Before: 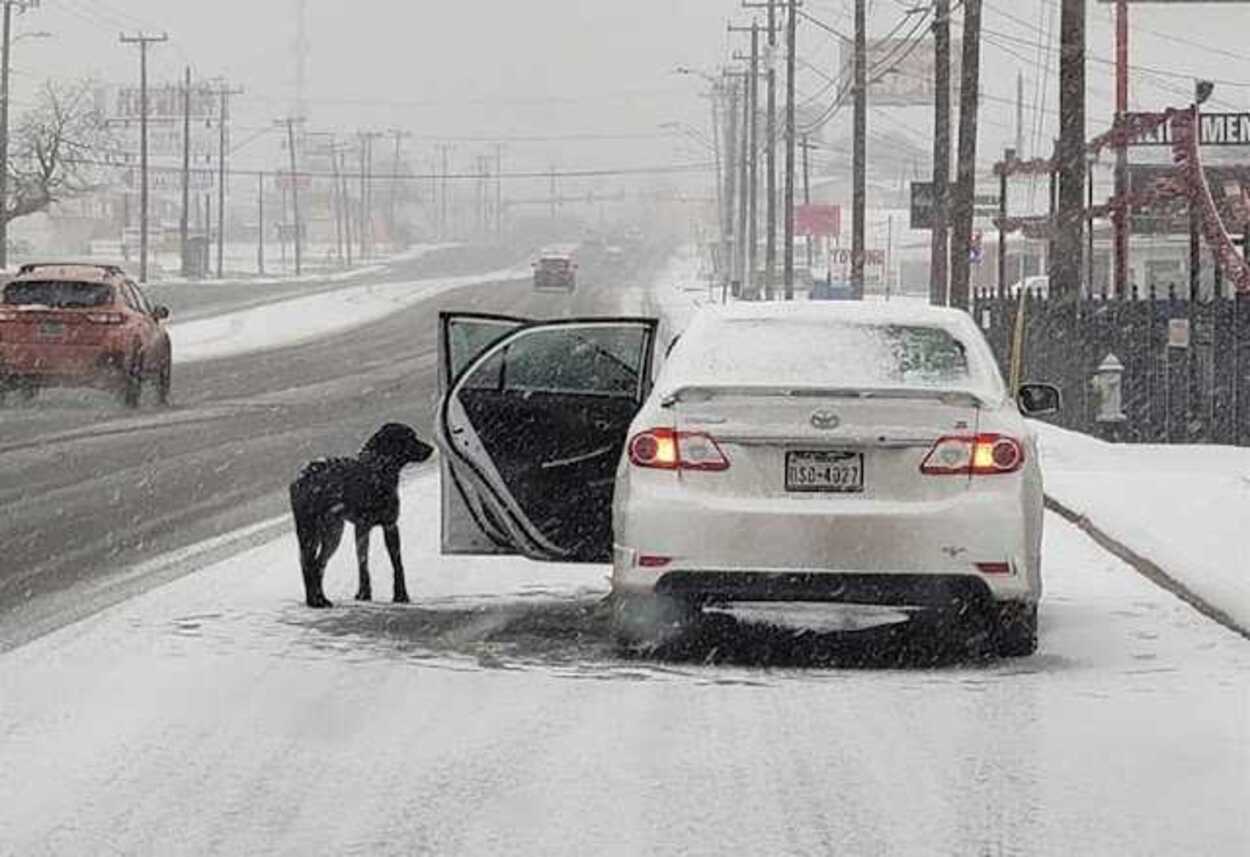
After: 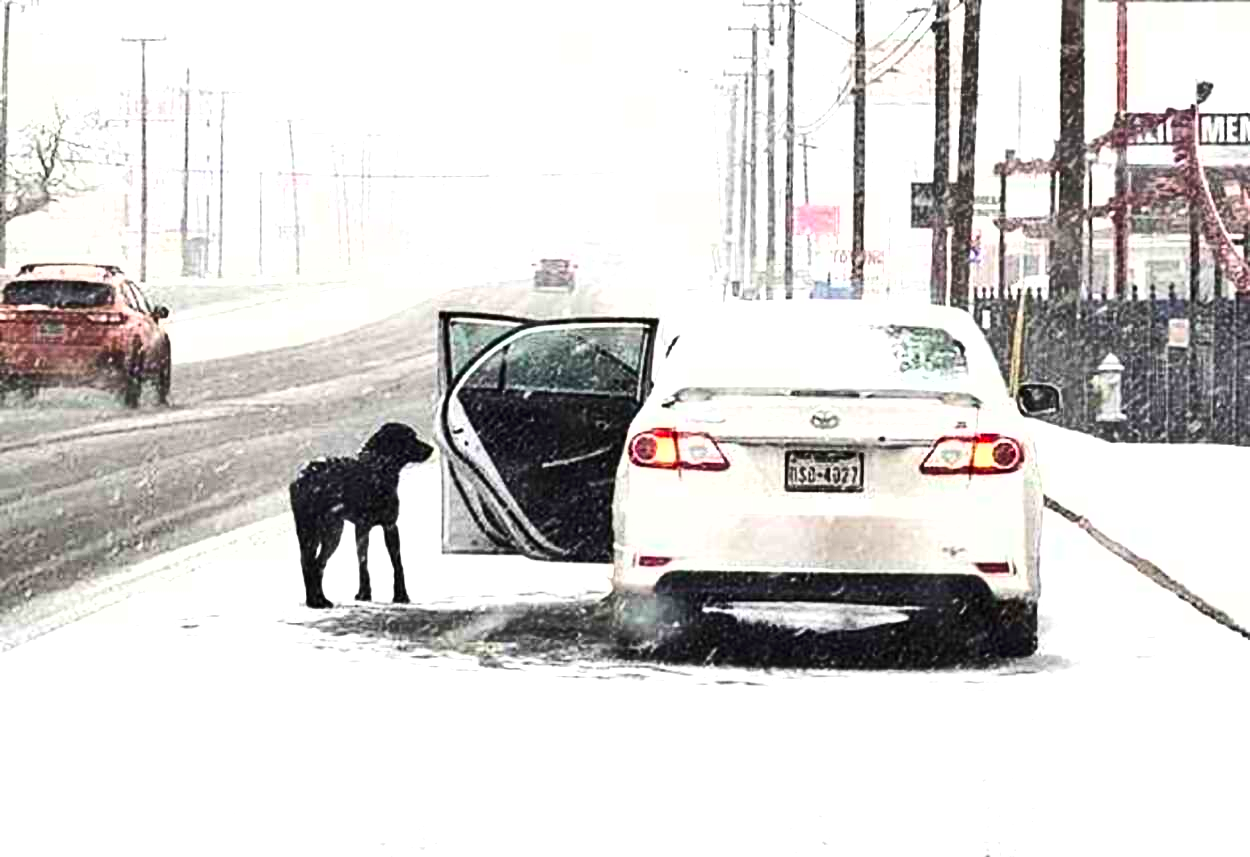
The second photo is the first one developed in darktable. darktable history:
shadows and highlights: shadows 22.82, highlights -49.04, soften with gaussian
contrast brightness saturation: contrast 0.206, brightness -0.107, saturation 0.21
exposure: black level correction 0, exposure 1.39 EV, compensate highlight preservation false
